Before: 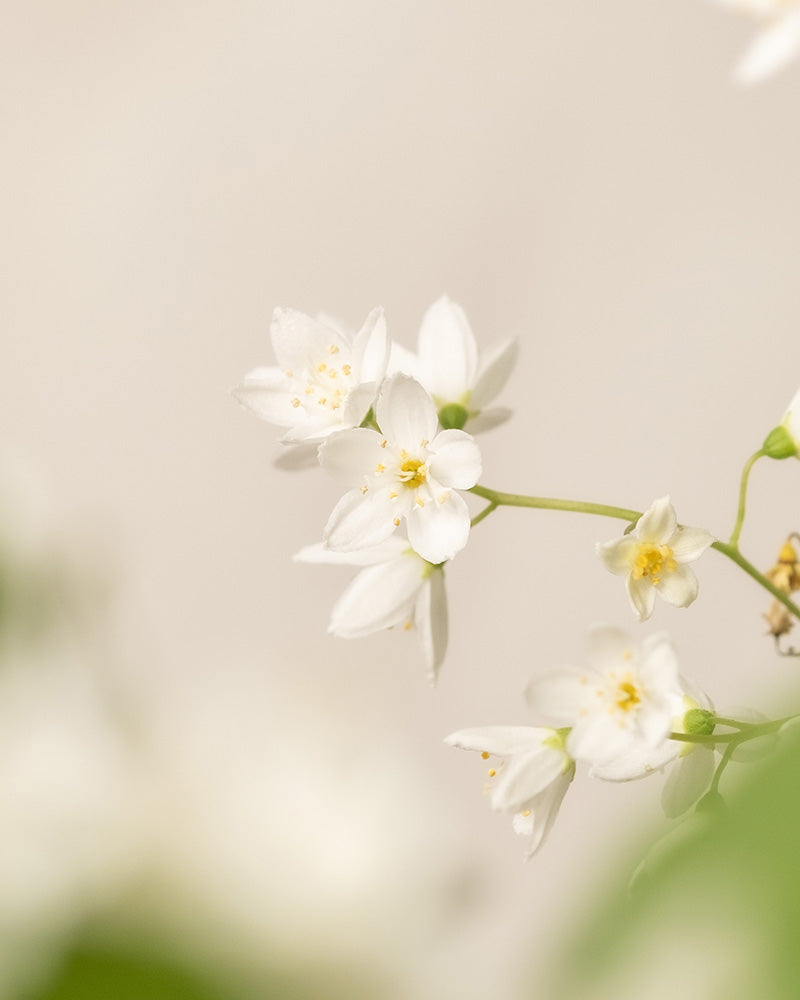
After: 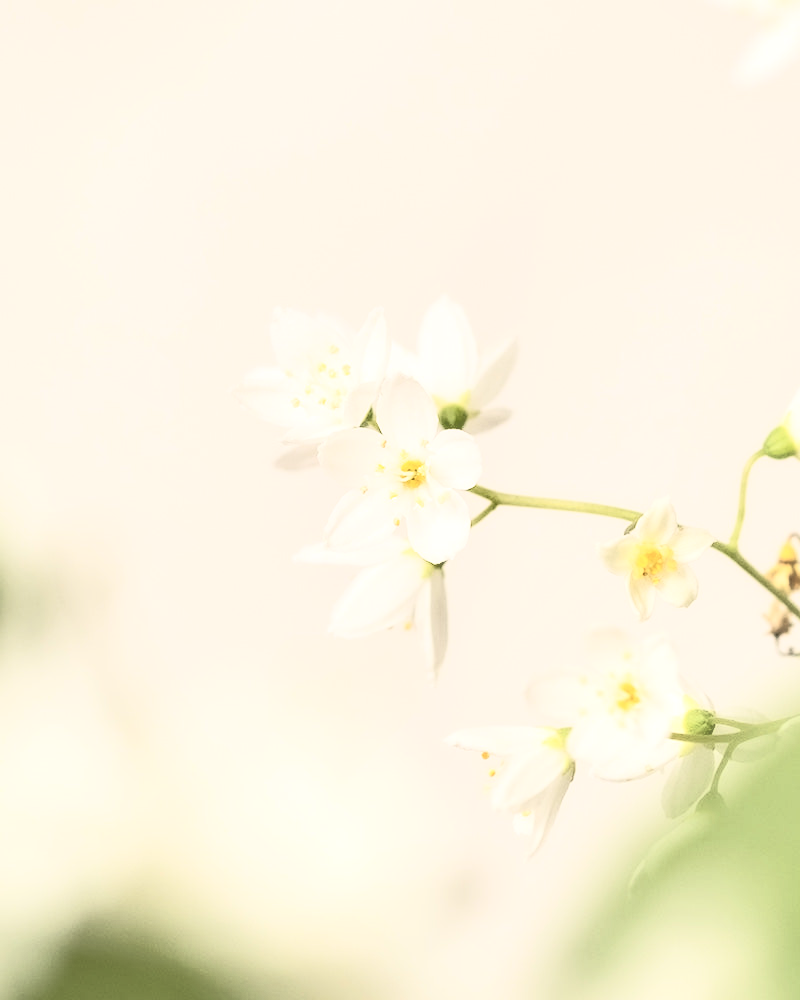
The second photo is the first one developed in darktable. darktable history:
local contrast: on, module defaults
contrast brightness saturation: contrast 0.57, brightness 0.57, saturation -0.34
shadows and highlights: on, module defaults
